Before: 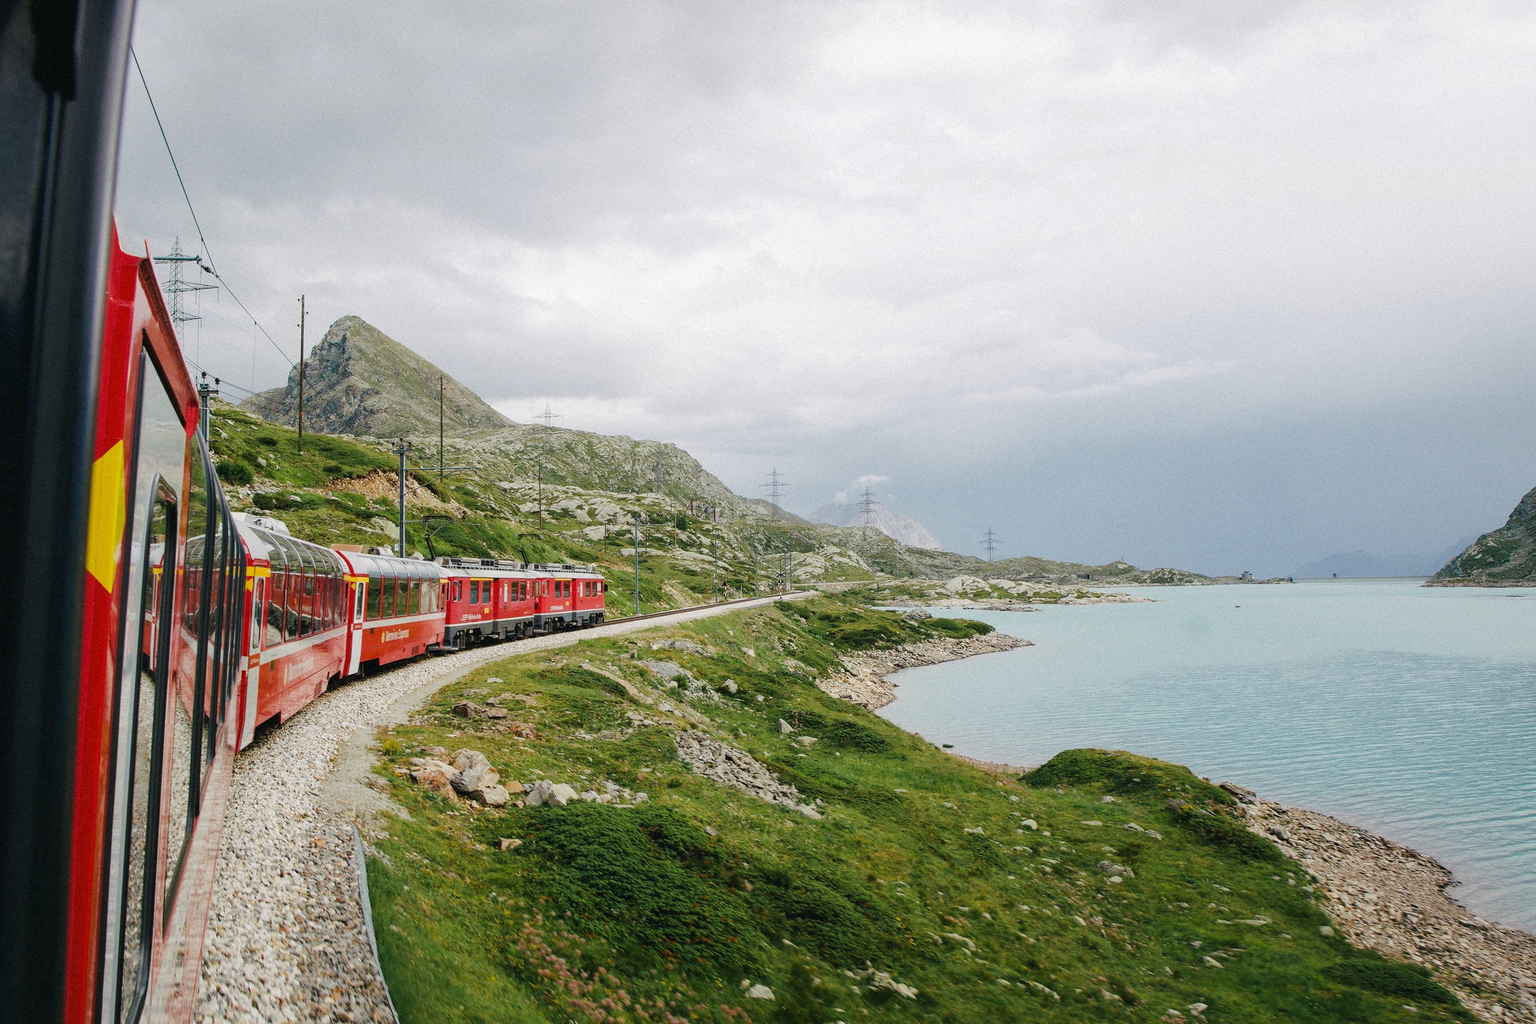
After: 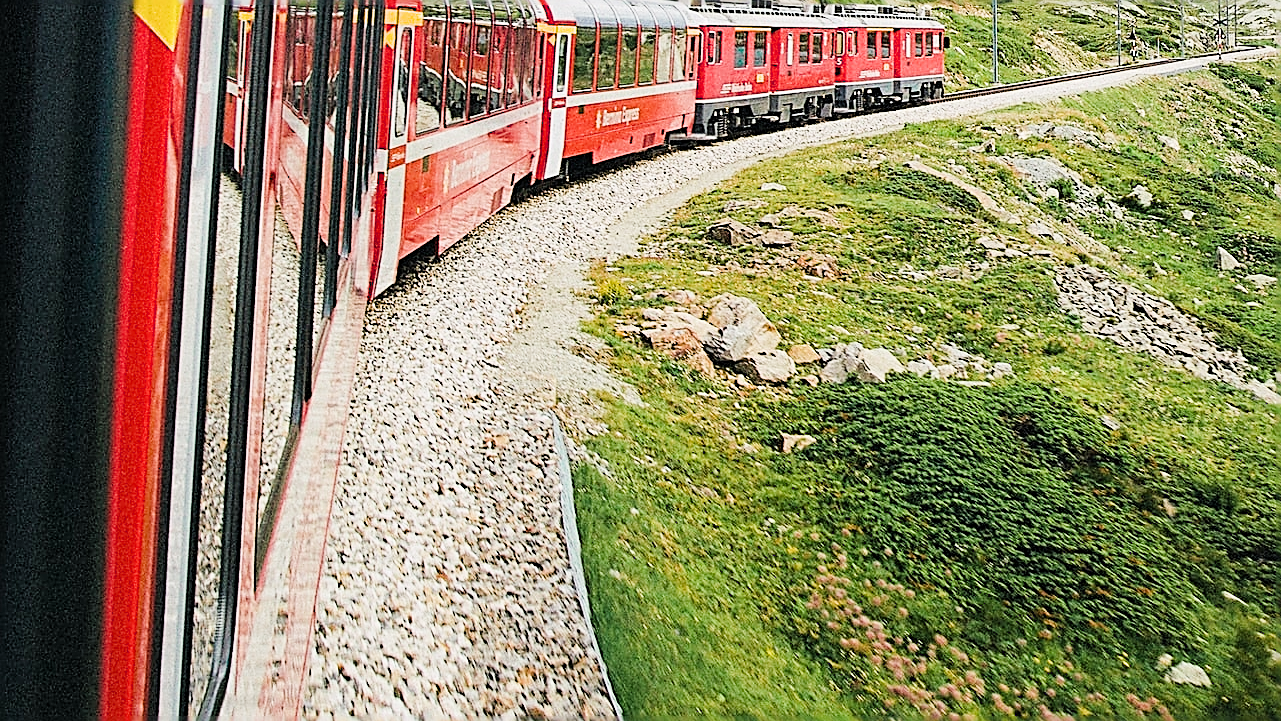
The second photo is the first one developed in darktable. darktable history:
exposure: black level correction 0, exposure 1.379 EV, compensate exposure bias true, compensate highlight preservation false
filmic rgb: black relative exposure -7.65 EV, white relative exposure 4.56 EV, hardness 3.61
sharpen: amount 1.861
crop and rotate: top 54.778%, right 46.61%, bottom 0.159%
